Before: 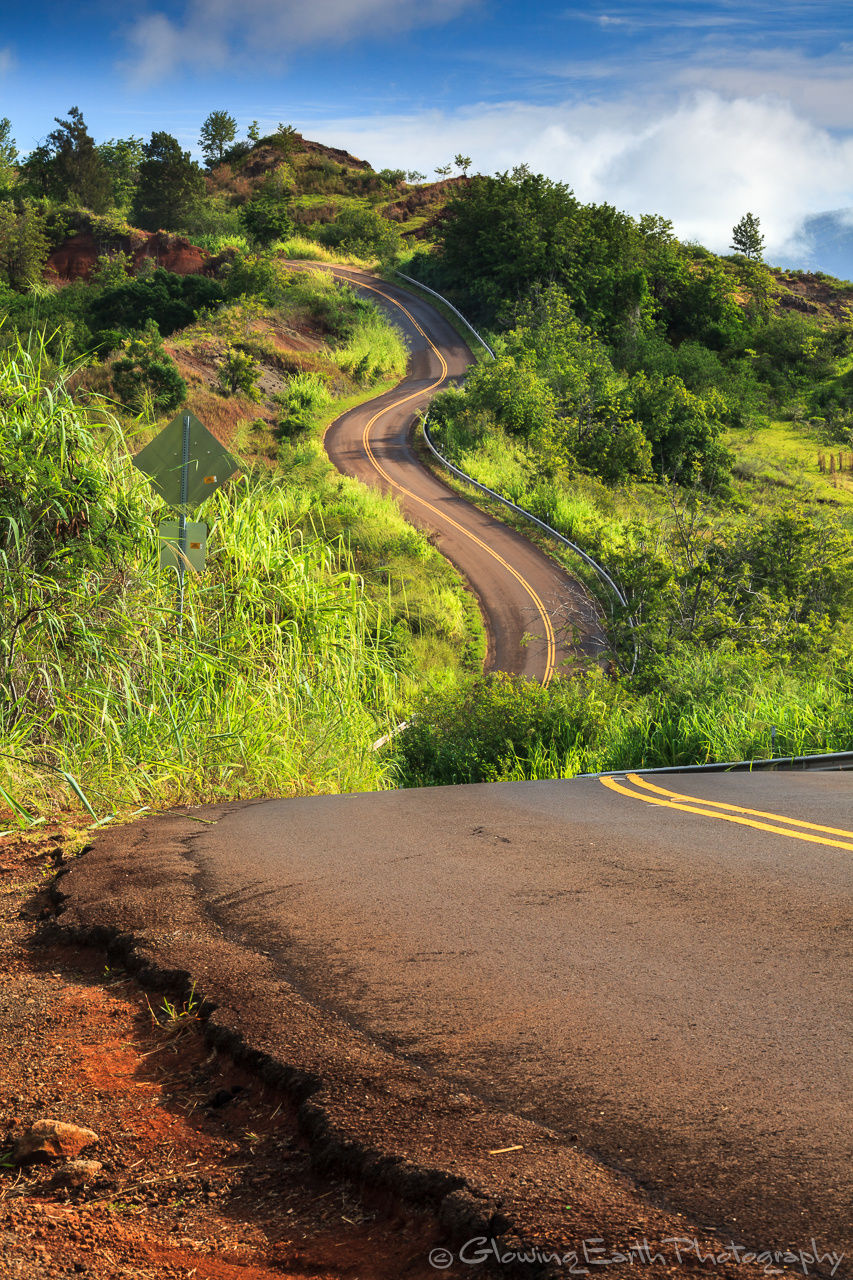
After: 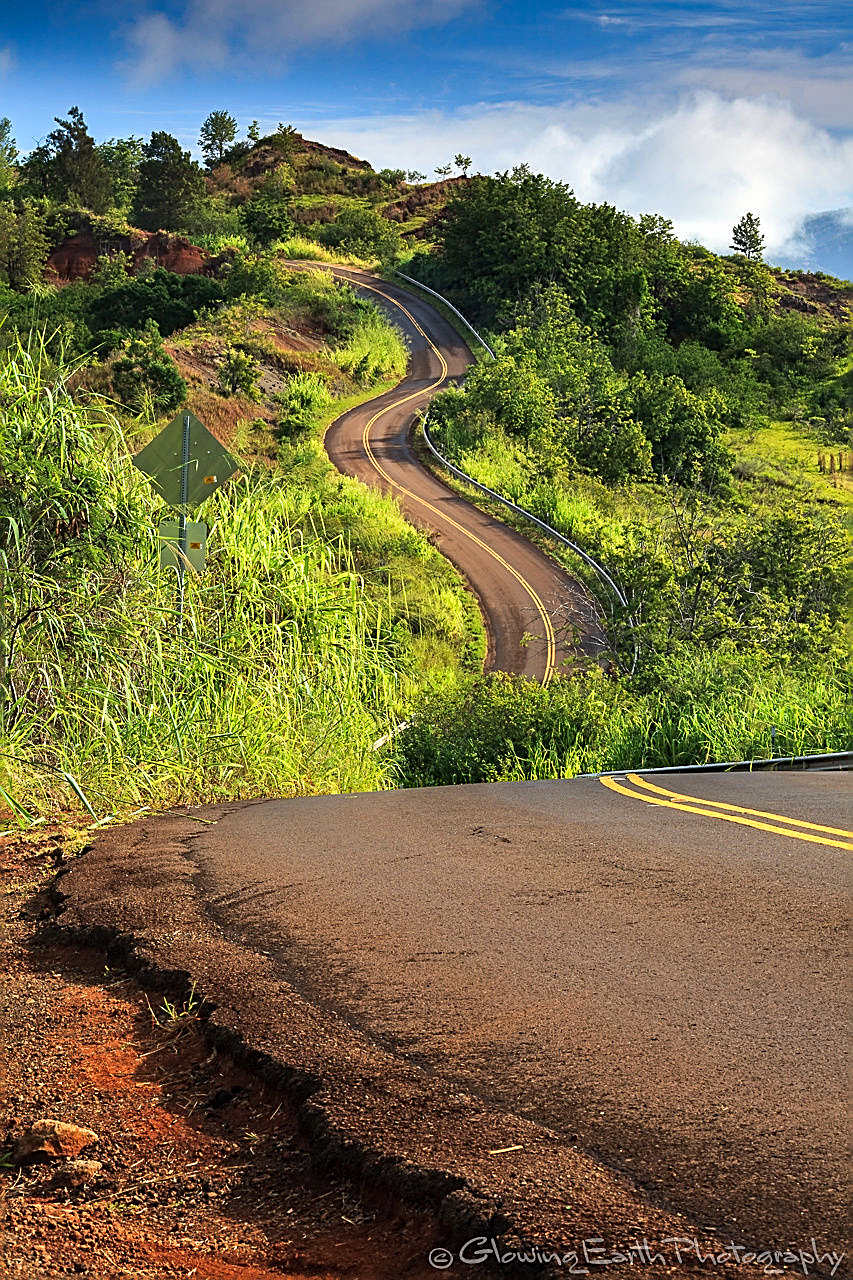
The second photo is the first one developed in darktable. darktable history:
haze removal: compatibility mode true, adaptive false
sharpen: amount 0.901
